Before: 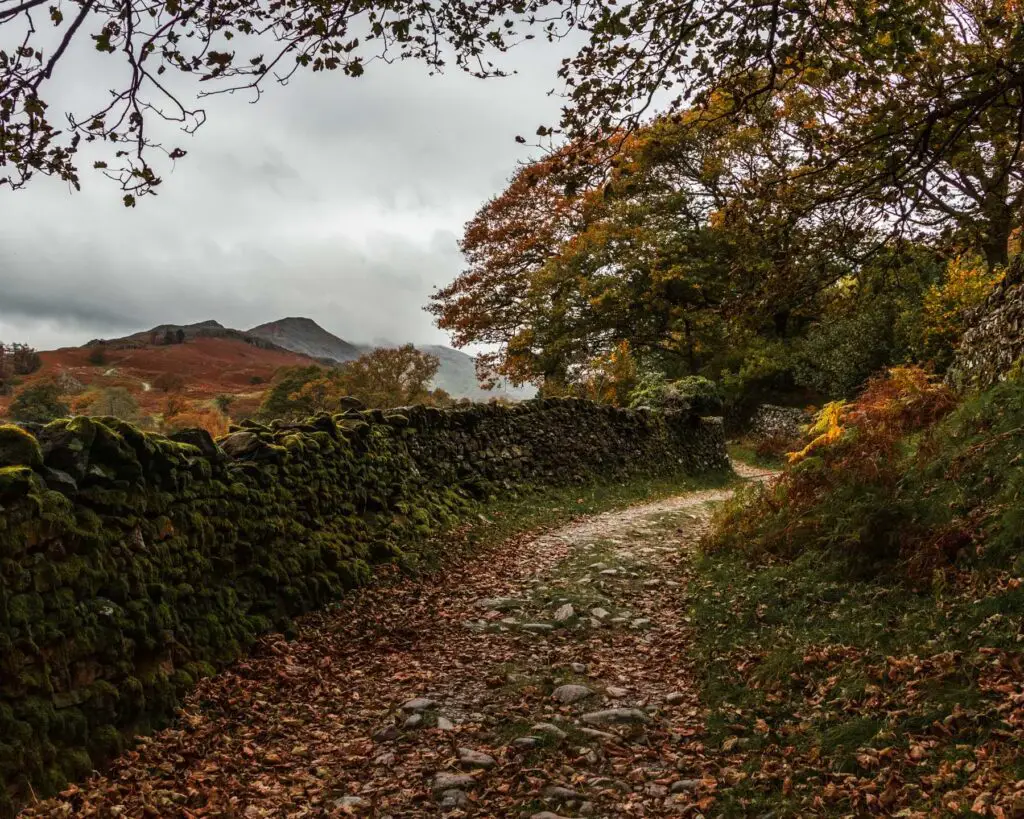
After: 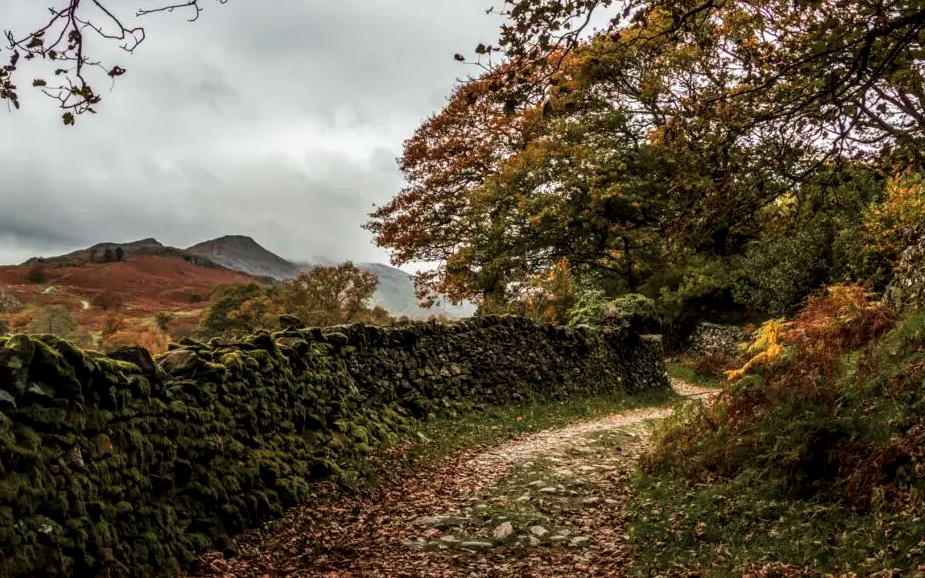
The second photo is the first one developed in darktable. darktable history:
levels: levels [0.018, 0.493, 1]
crop: left 5.971%, top 10.092%, right 3.671%, bottom 19.25%
velvia: on, module defaults
local contrast: detail 130%
color zones: curves: ch0 [(0.25, 0.5) (0.428, 0.473) (0.75, 0.5)]; ch1 [(0.243, 0.479) (0.398, 0.452) (0.75, 0.5)]
